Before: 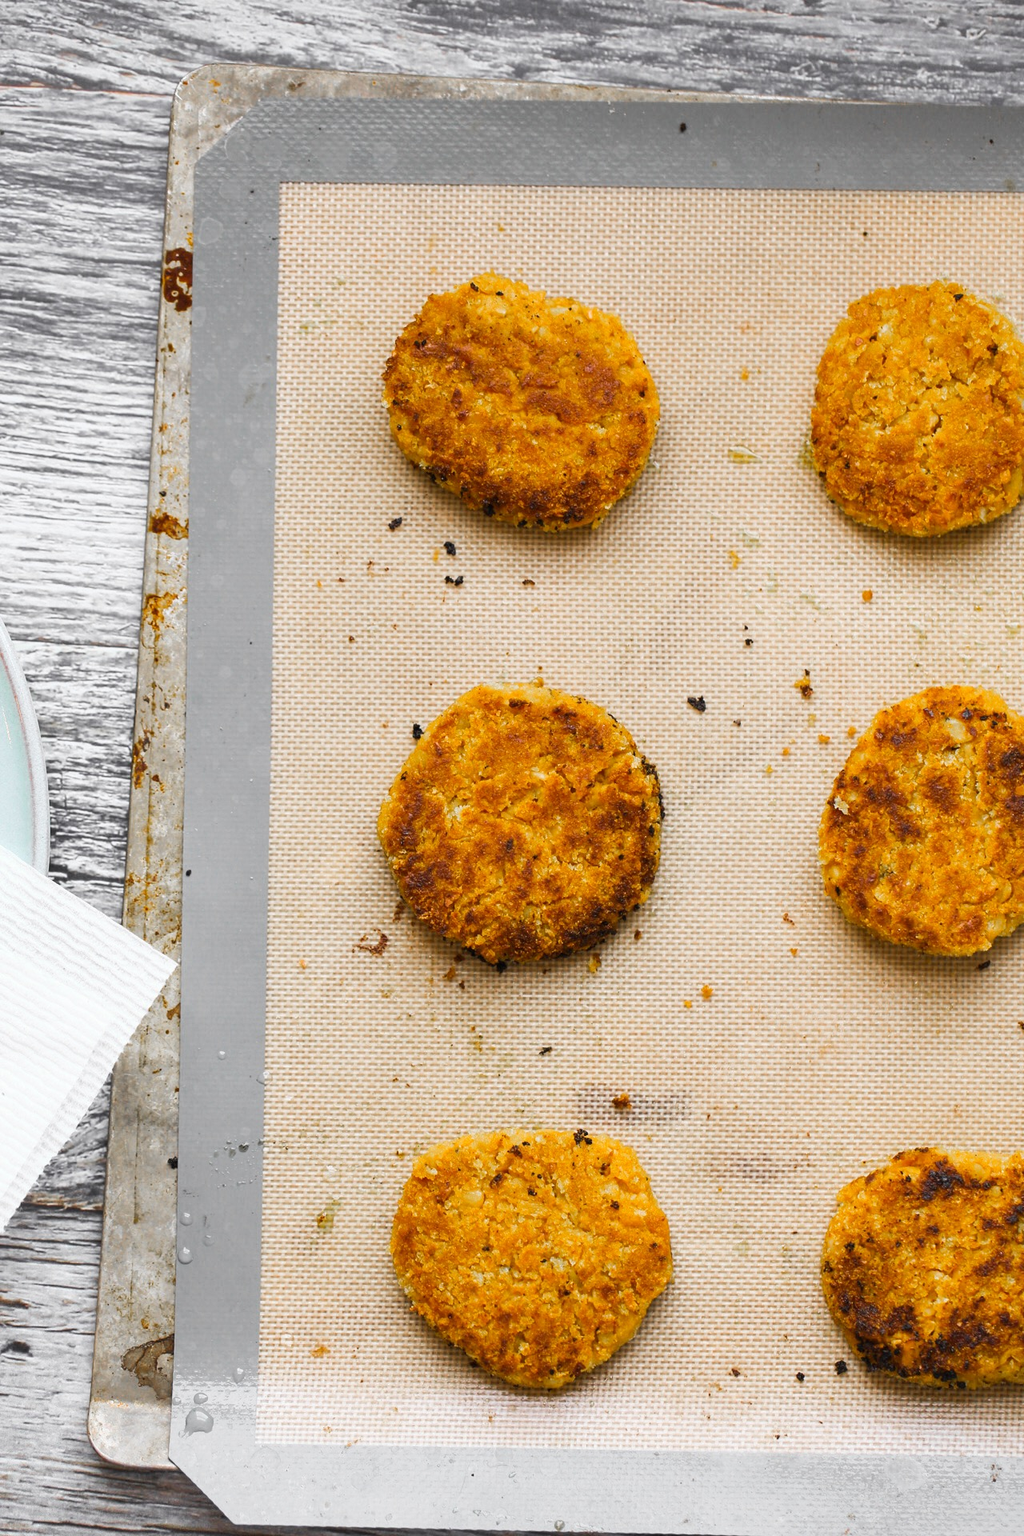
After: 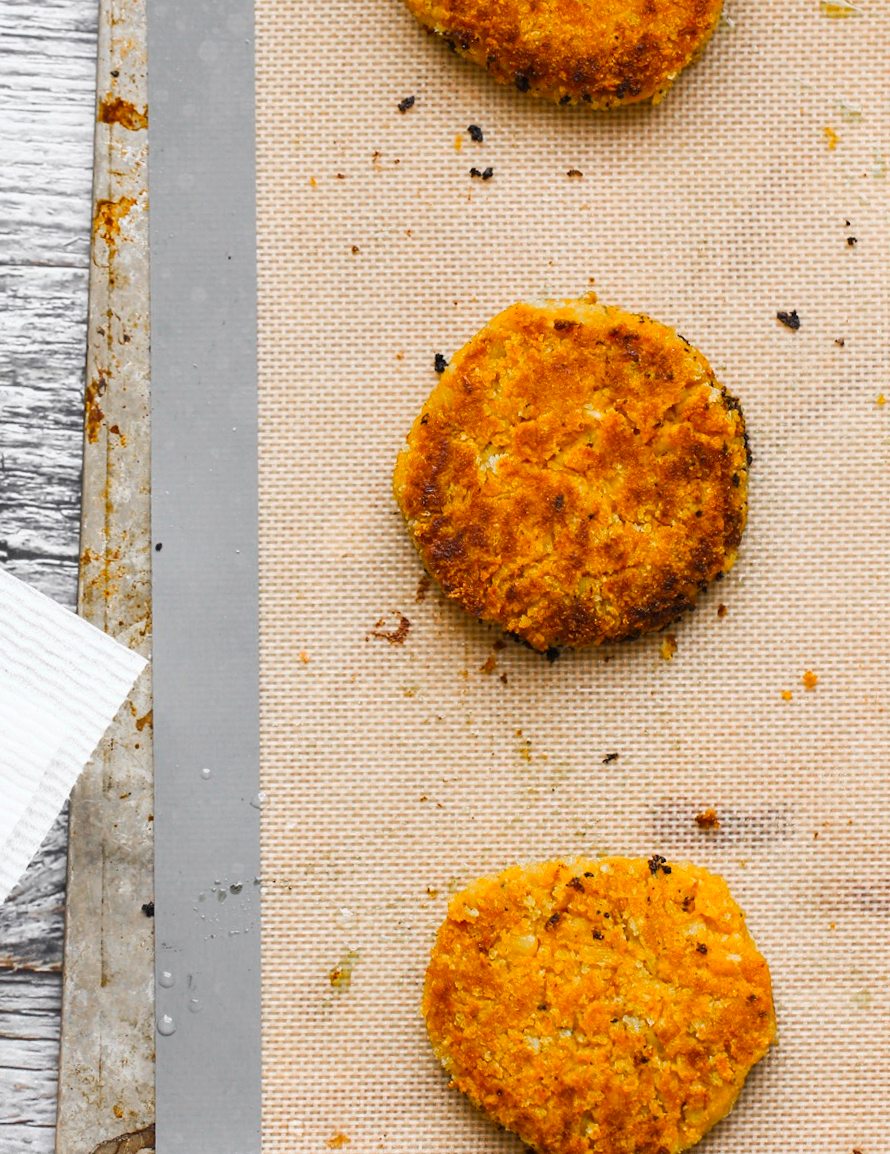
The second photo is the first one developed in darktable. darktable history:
crop: left 6.488%, top 27.668%, right 24.183%, bottom 8.656%
rotate and perspective: rotation -1.42°, crop left 0.016, crop right 0.984, crop top 0.035, crop bottom 0.965
